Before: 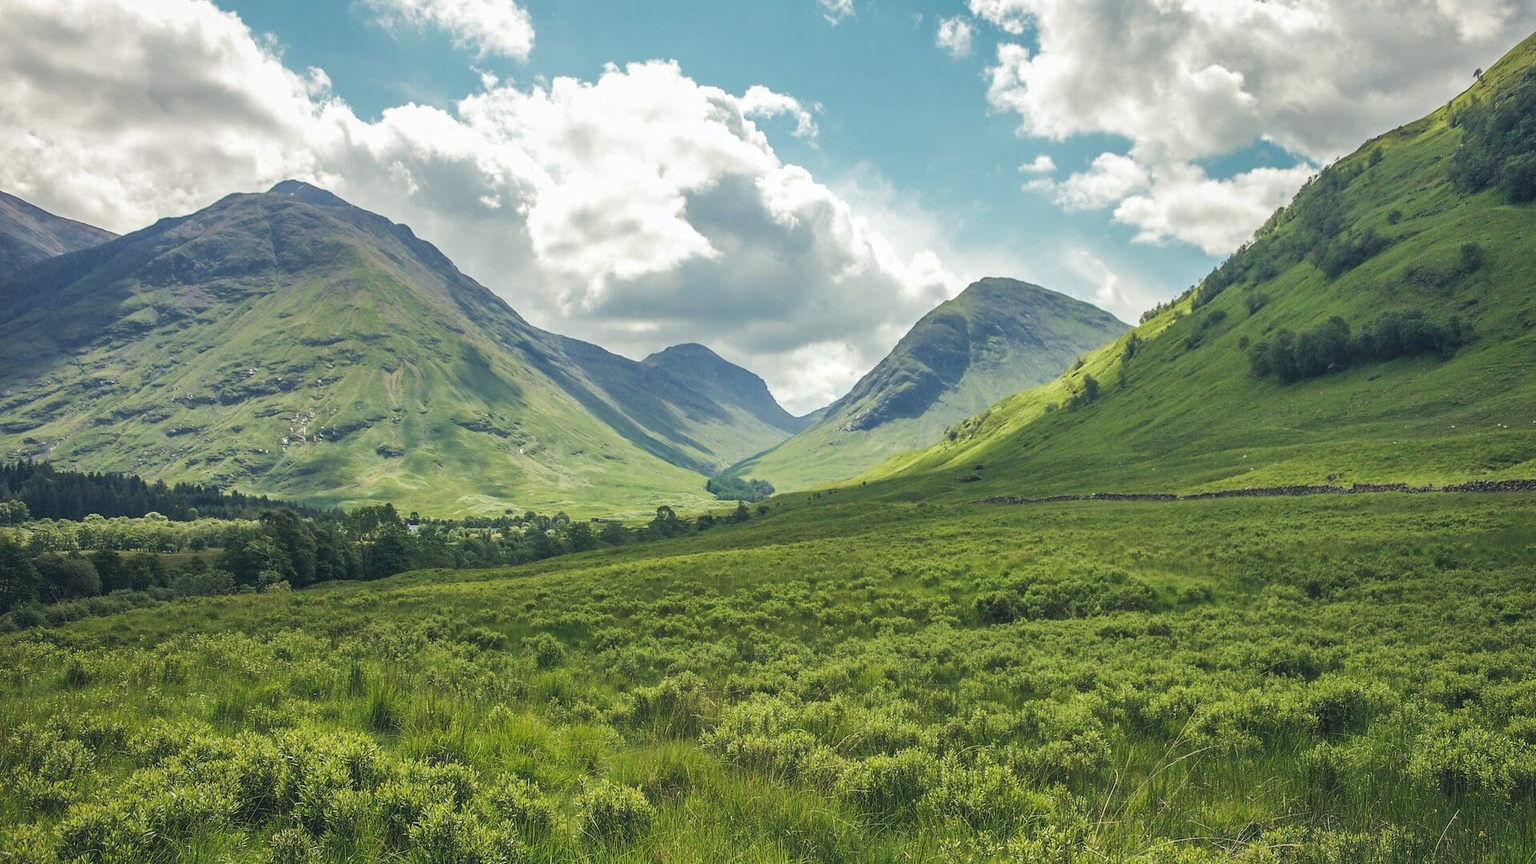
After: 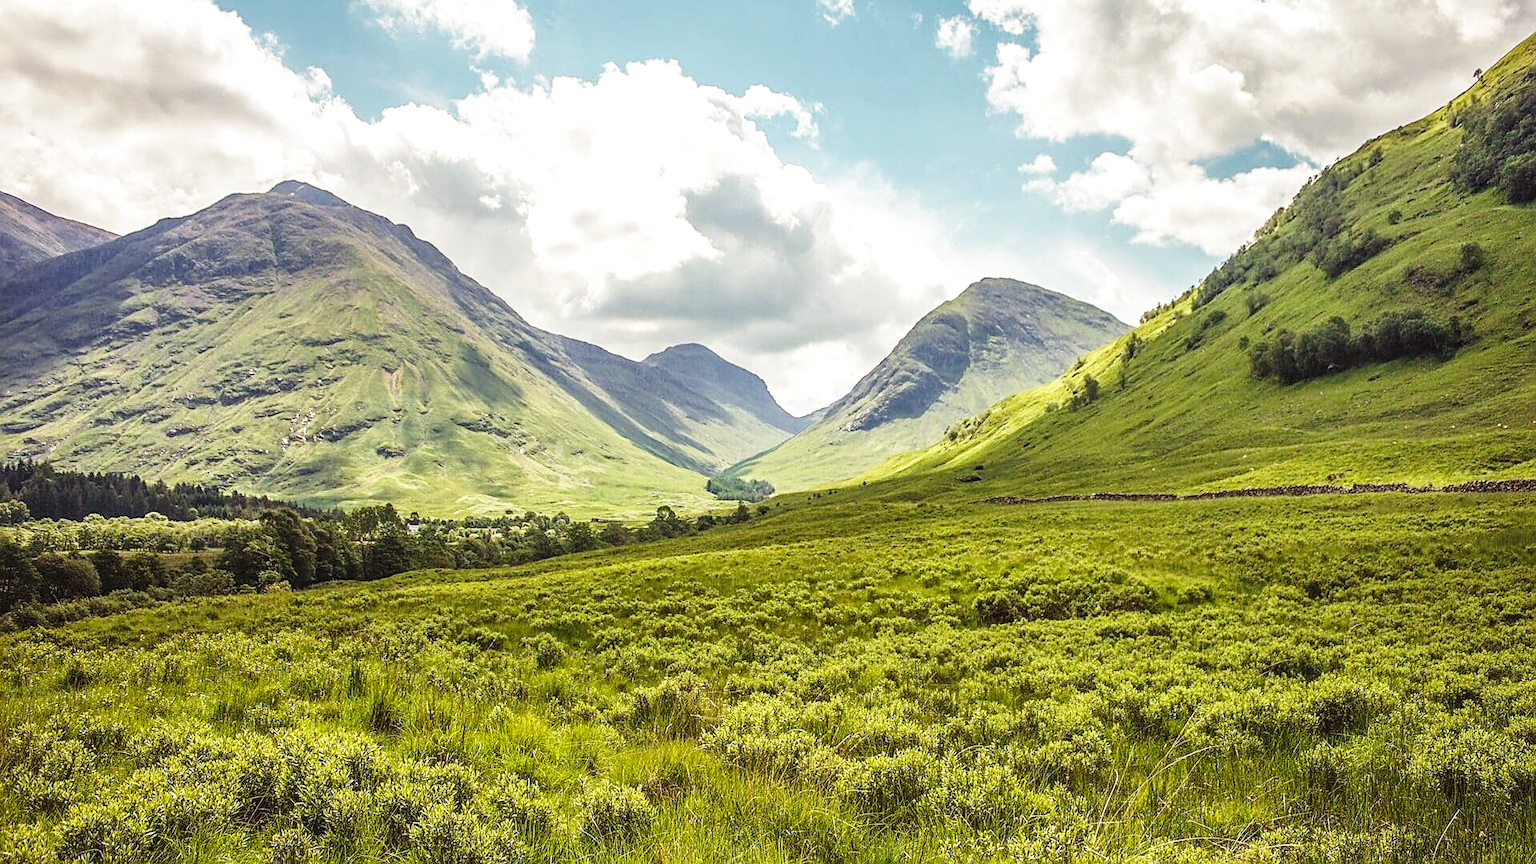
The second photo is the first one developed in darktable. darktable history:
local contrast: on, module defaults
rgb levels: mode RGB, independent channels, levels [[0, 0.5, 1], [0, 0.521, 1], [0, 0.536, 1]]
base curve: curves: ch0 [(0, 0) (0.028, 0.03) (0.121, 0.232) (0.46, 0.748) (0.859, 0.968) (1, 1)], preserve colors none
sharpen: on, module defaults
